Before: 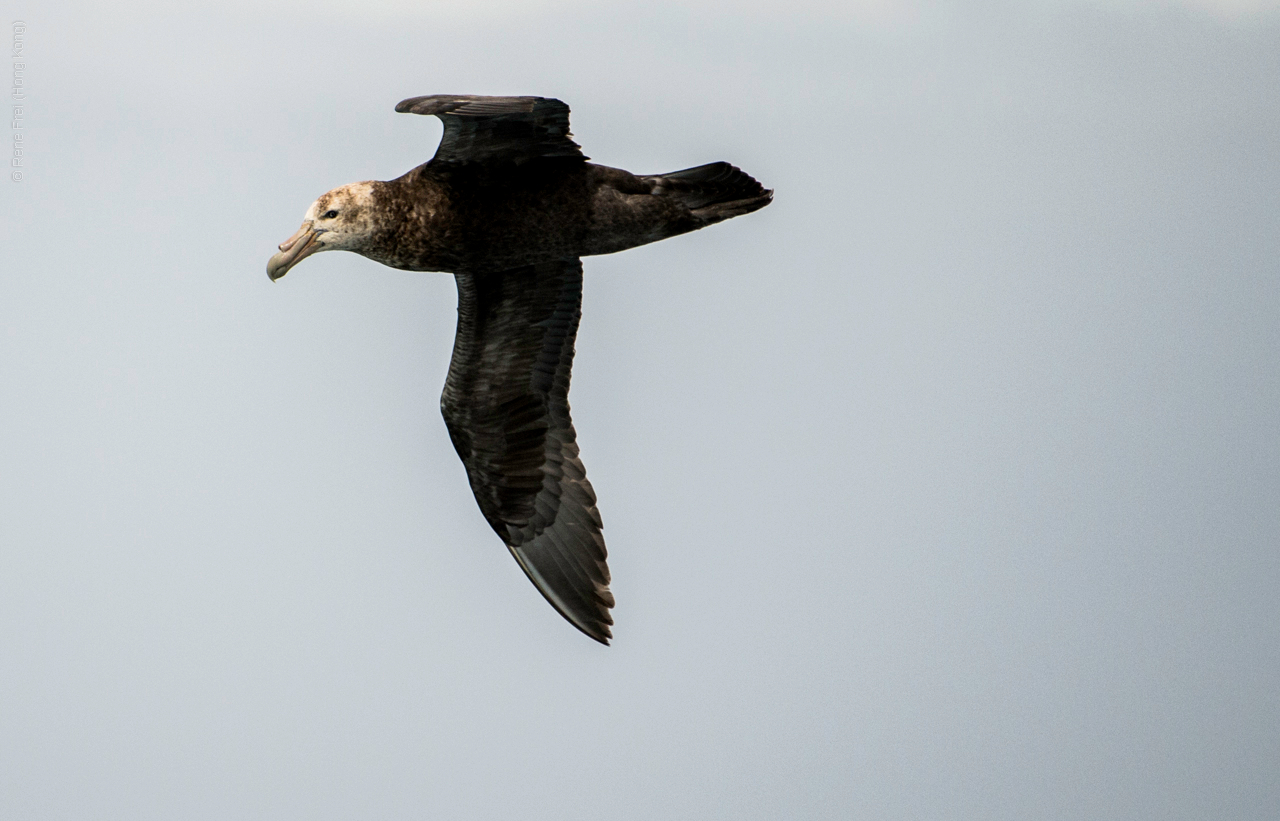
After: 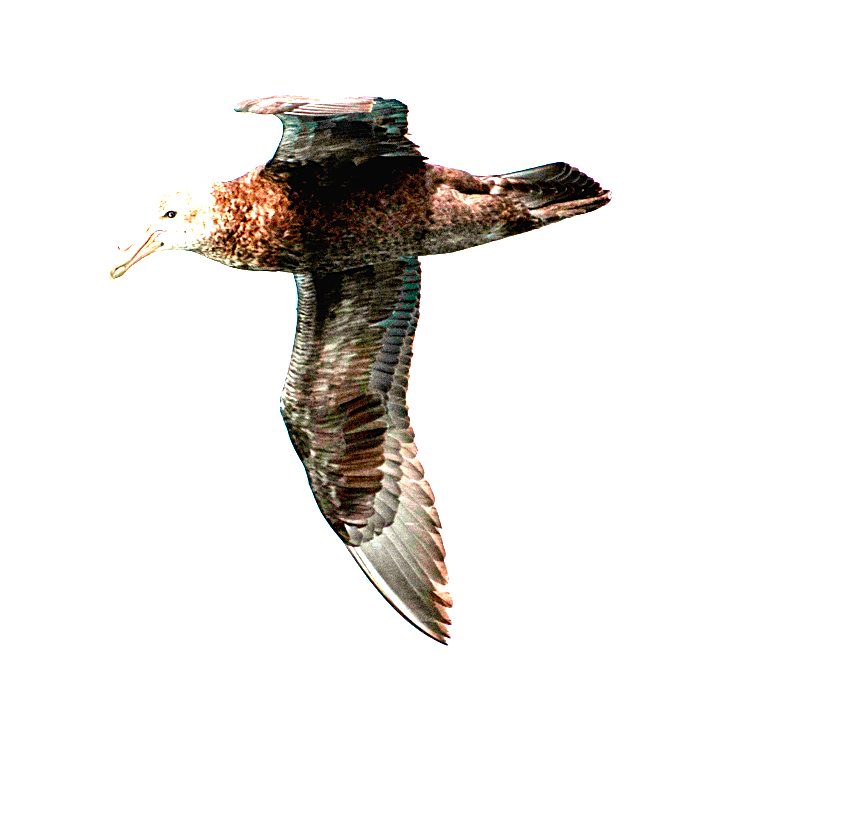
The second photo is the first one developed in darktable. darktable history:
crop and rotate: left 12.648%, right 20.685%
sharpen: on, module defaults
exposure: black level correction 0, exposure 4 EV, compensate exposure bias true, compensate highlight preservation false
